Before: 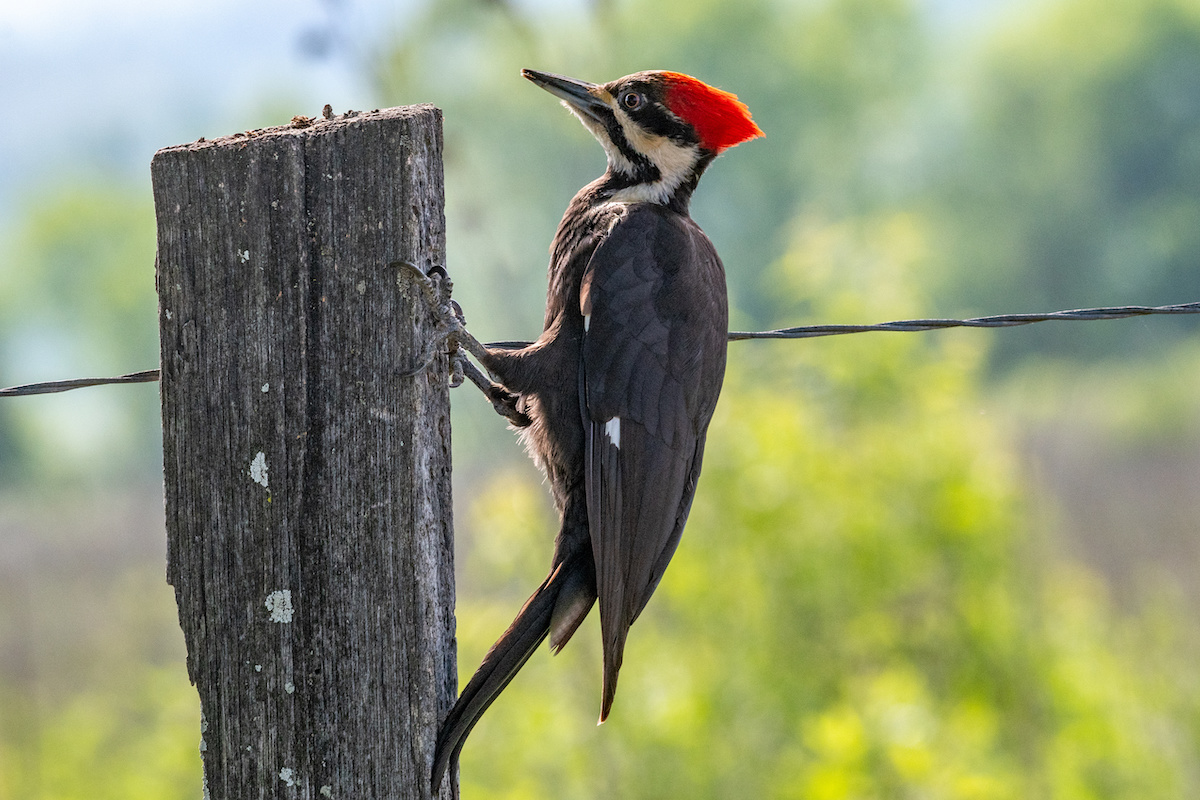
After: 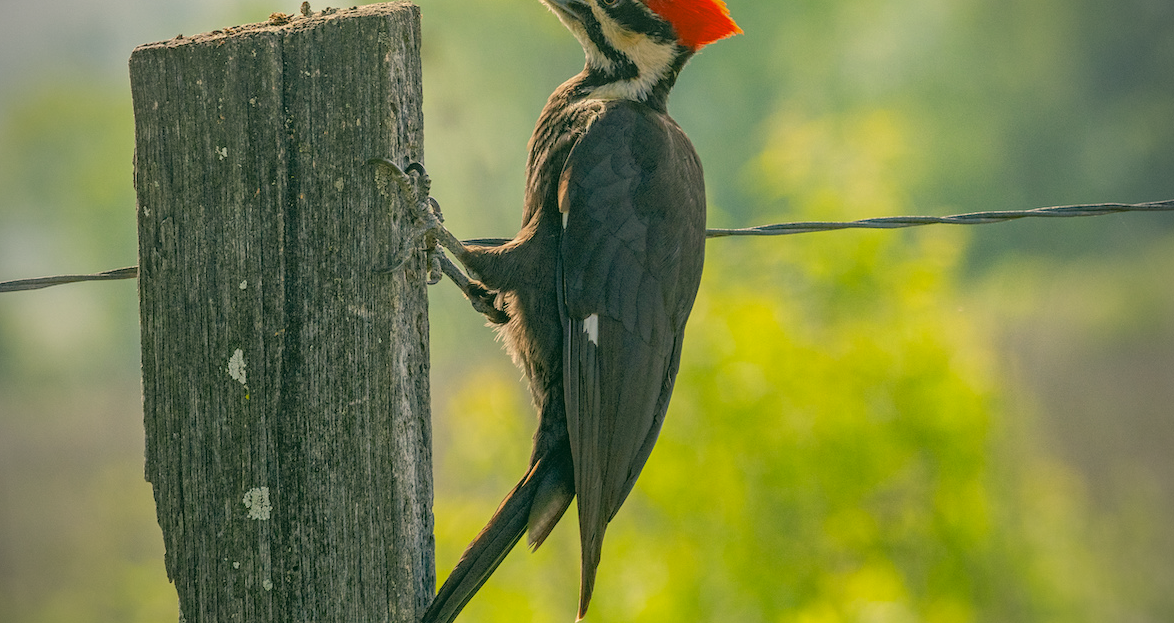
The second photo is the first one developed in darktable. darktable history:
vignetting: fall-off start 71.66%
crop and rotate: left 1.864%, top 12.996%, right 0.272%, bottom 9.049%
shadows and highlights: on, module defaults
contrast equalizer: octaves 7, y [[0.439, 0.44, 0.442, 0.457, 0.493, 0.498], [0.5 ×6], [0.5 ×6], [0 ×6], [0 ×6]]
color correction: highlights a* 5.24, highlights b* 24.05, shadows a* -15.62, shadows b* 3.78
